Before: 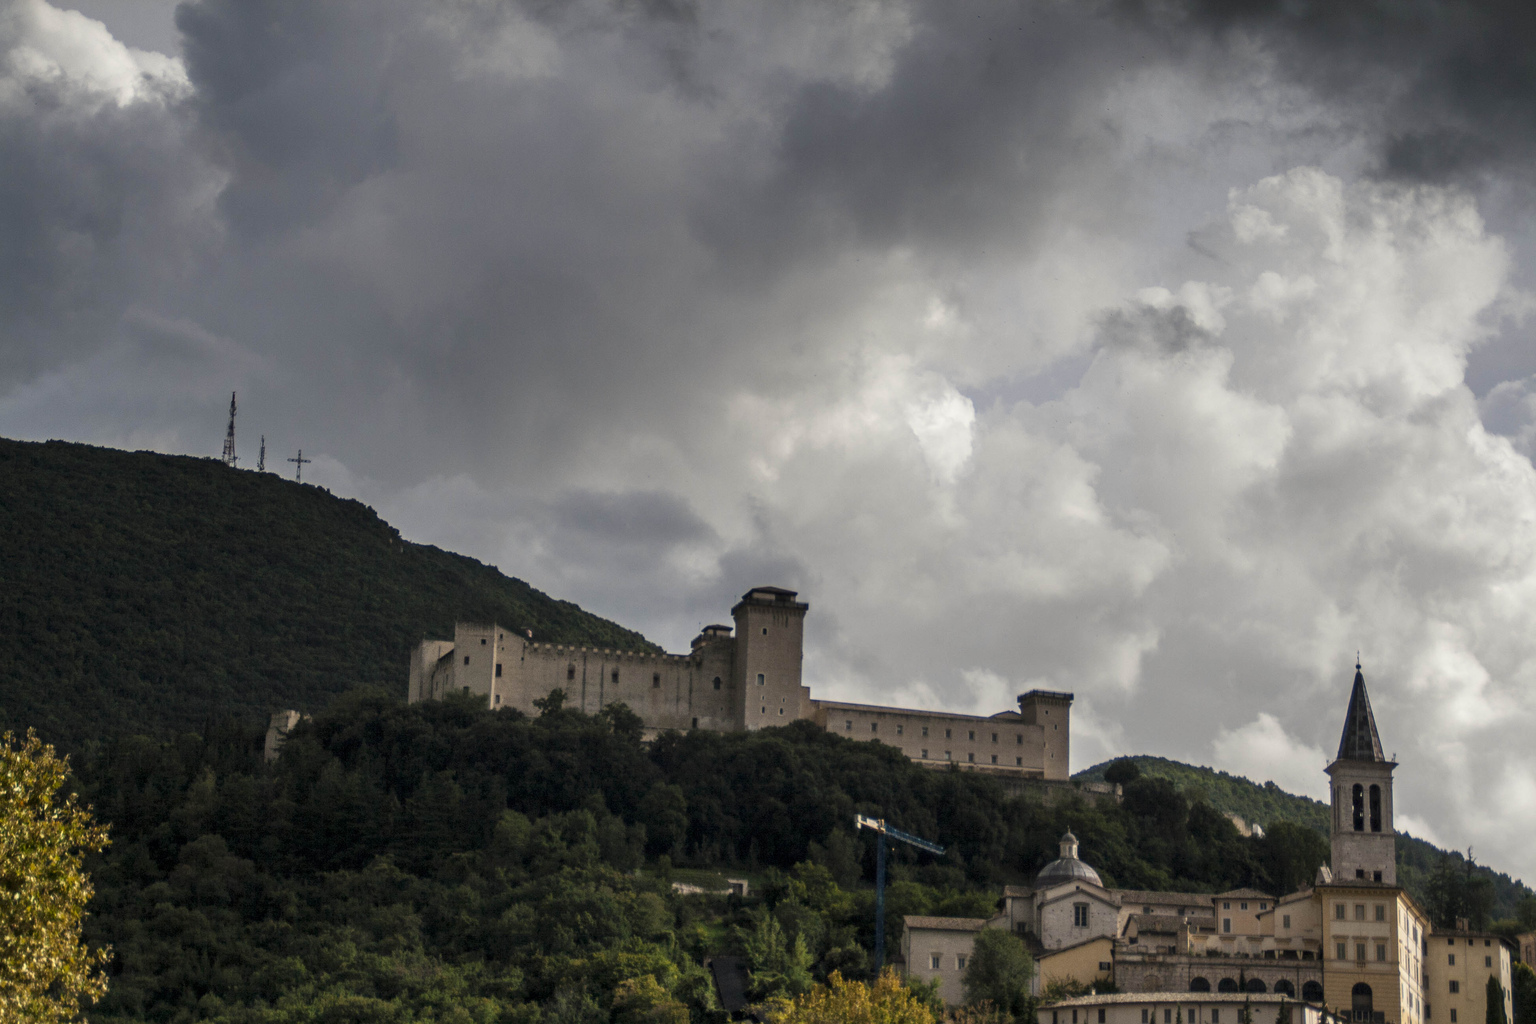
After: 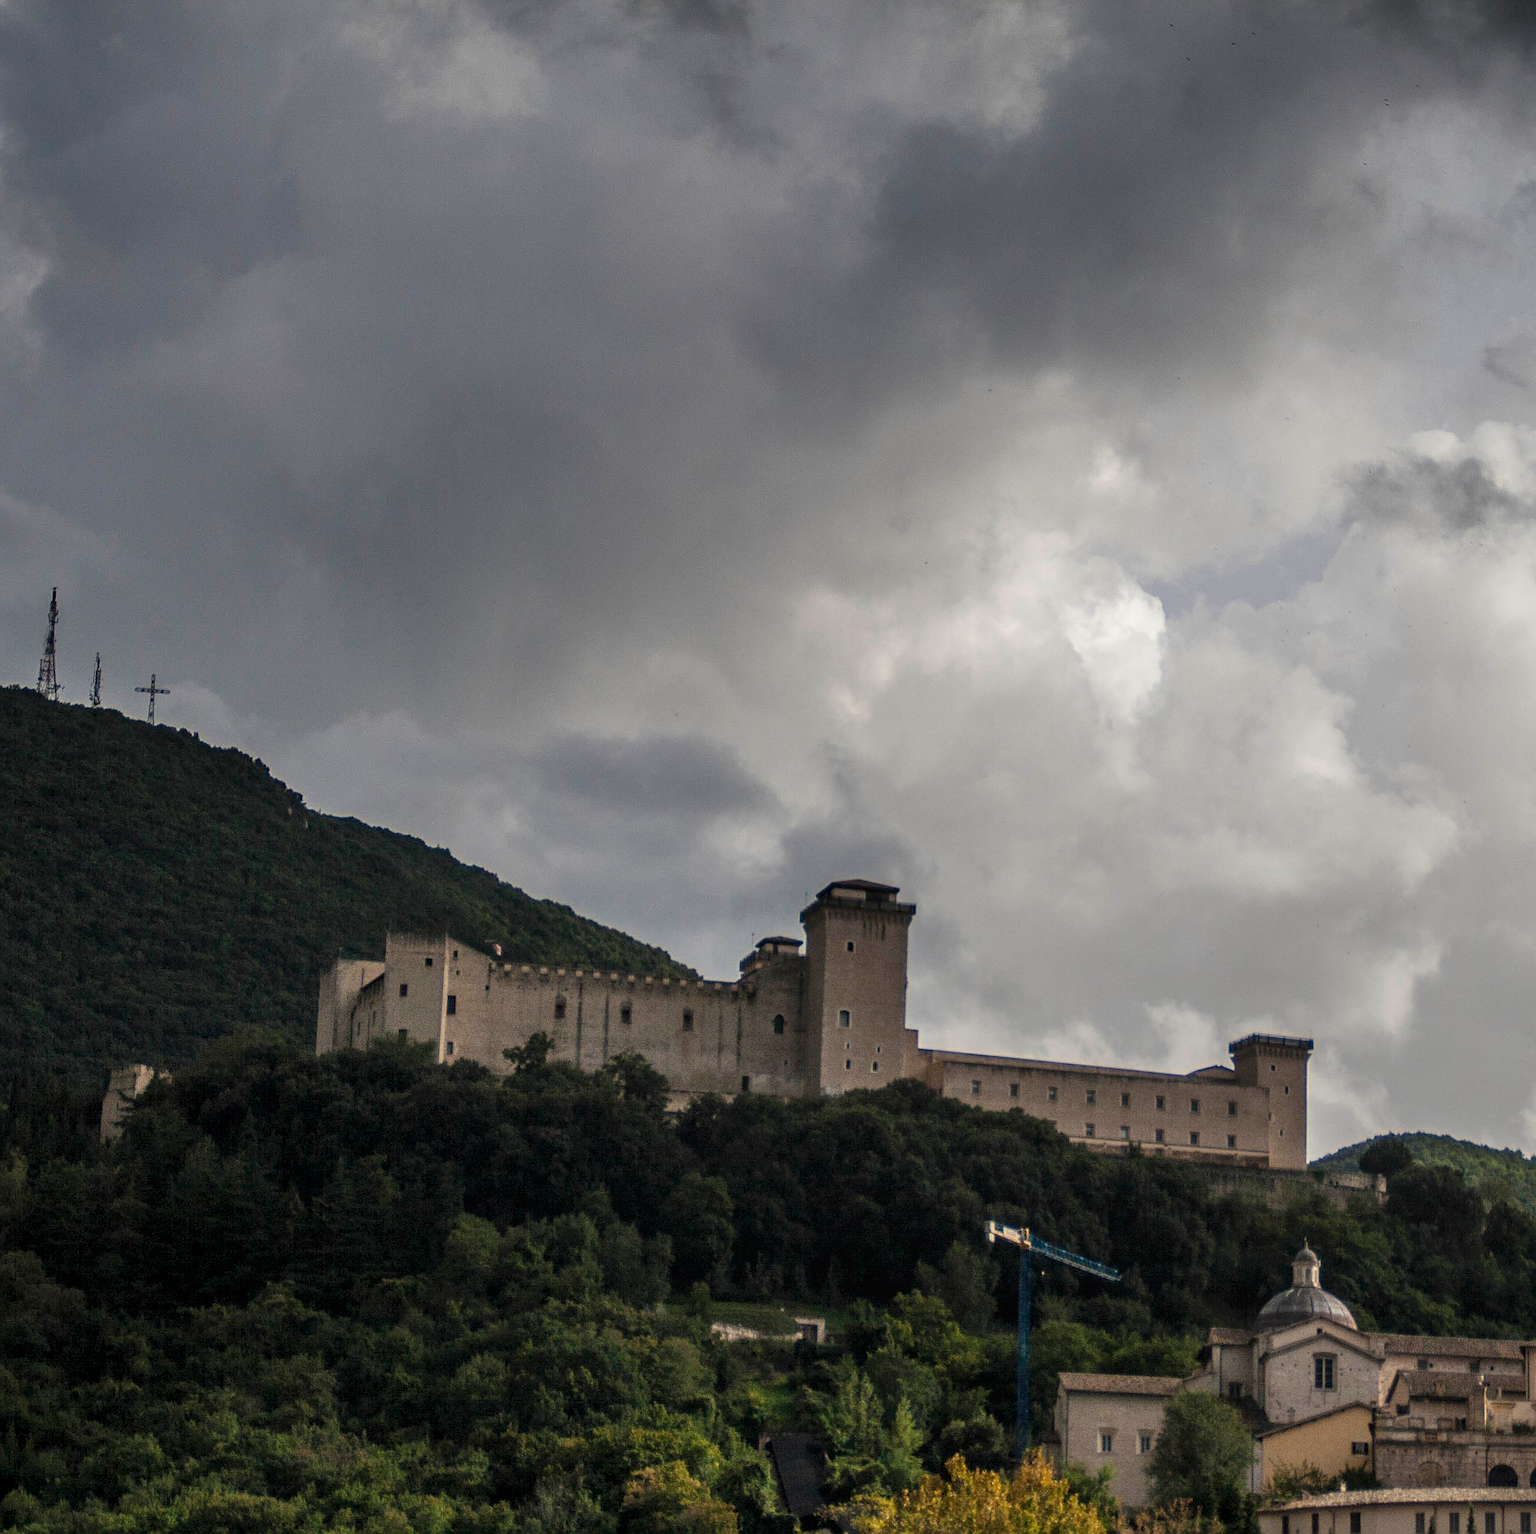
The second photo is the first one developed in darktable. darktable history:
crop and rotate: left 12.871%, right 20.405%
sharpen: on, module defaults
local contrast: detail 109%
